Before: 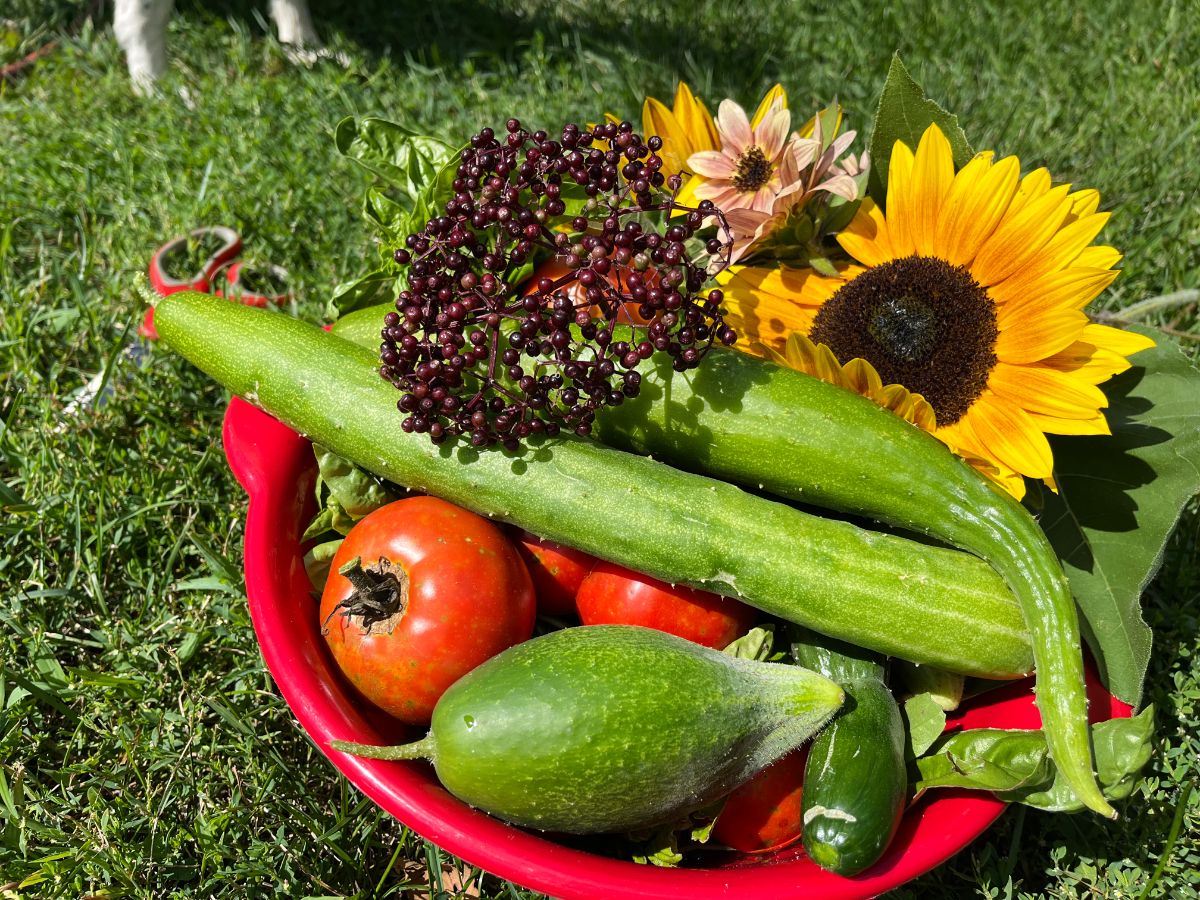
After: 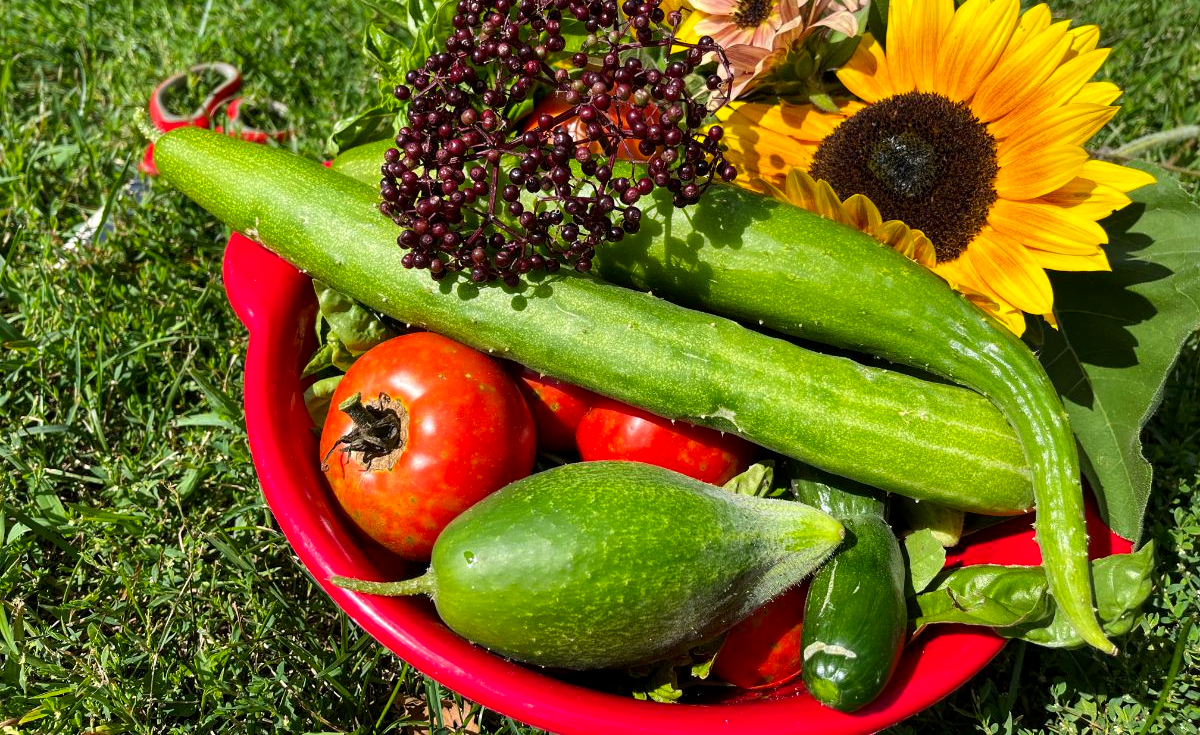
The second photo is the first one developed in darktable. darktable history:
local contrast: highlights 102%, shadows 100%, detail 120%, midtone range 0.2
crop and rotate: top 18.288%
contrast brightness saturation: contrast 0.041, saturation 0.161
